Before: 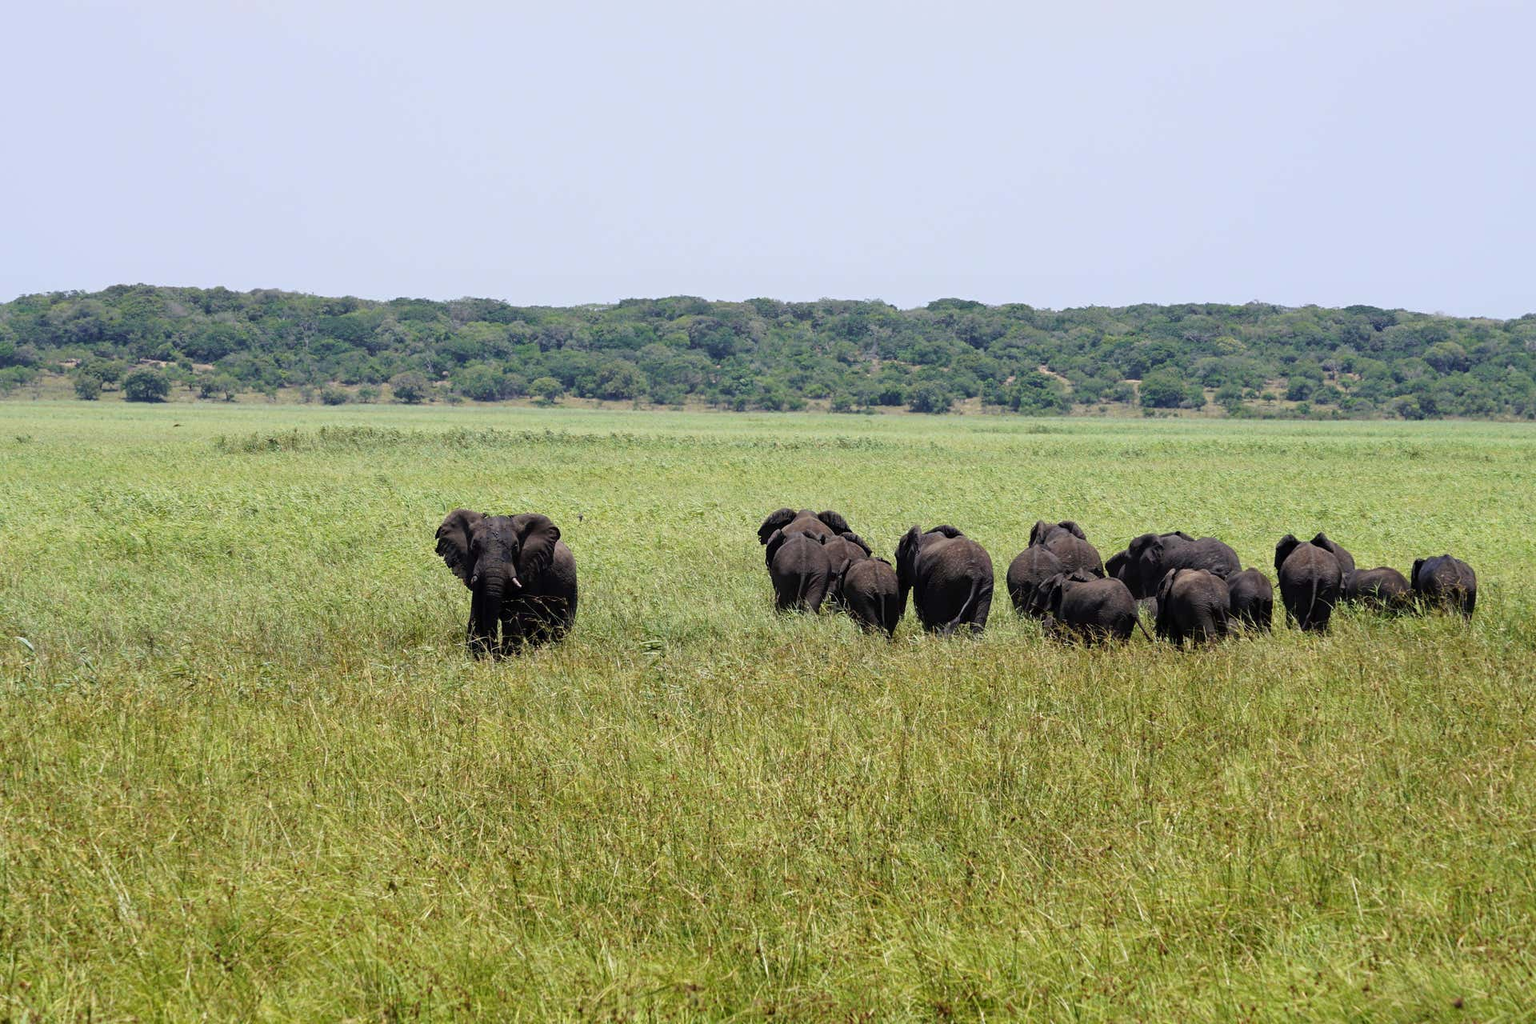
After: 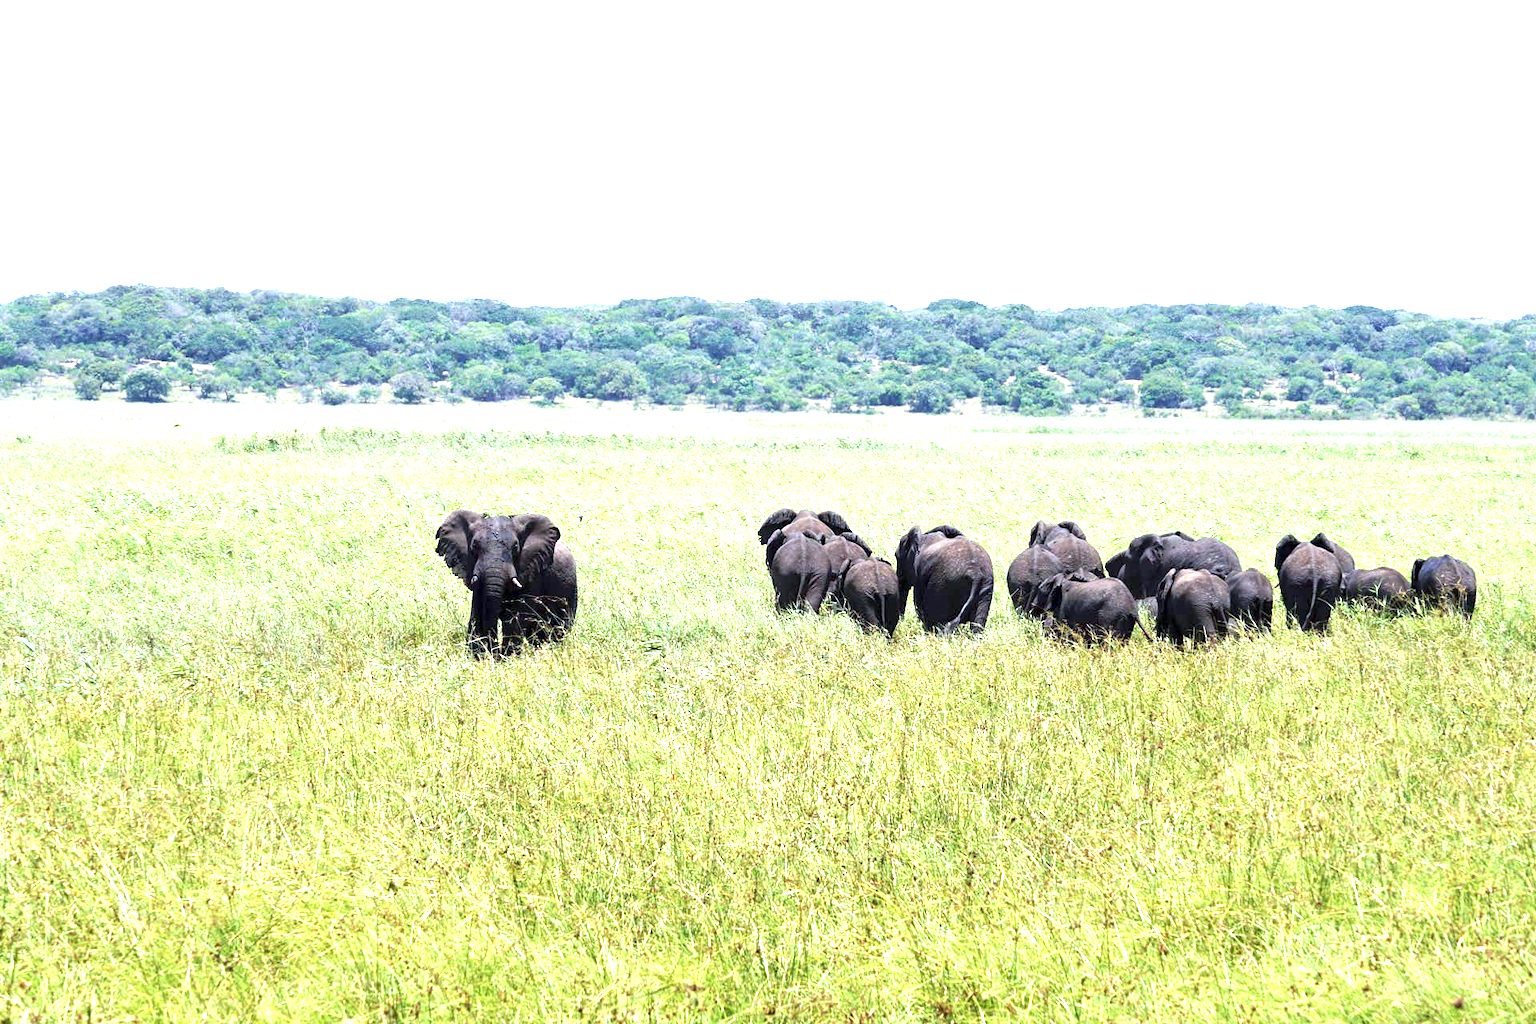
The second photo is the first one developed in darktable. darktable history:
color calibration: x 0.37, y 0.382, temperature 4315.5 K
exposure: black level correction 0.001, exposure 1.725 EV, compensate exposure bias true, compensate highlight preservation false
